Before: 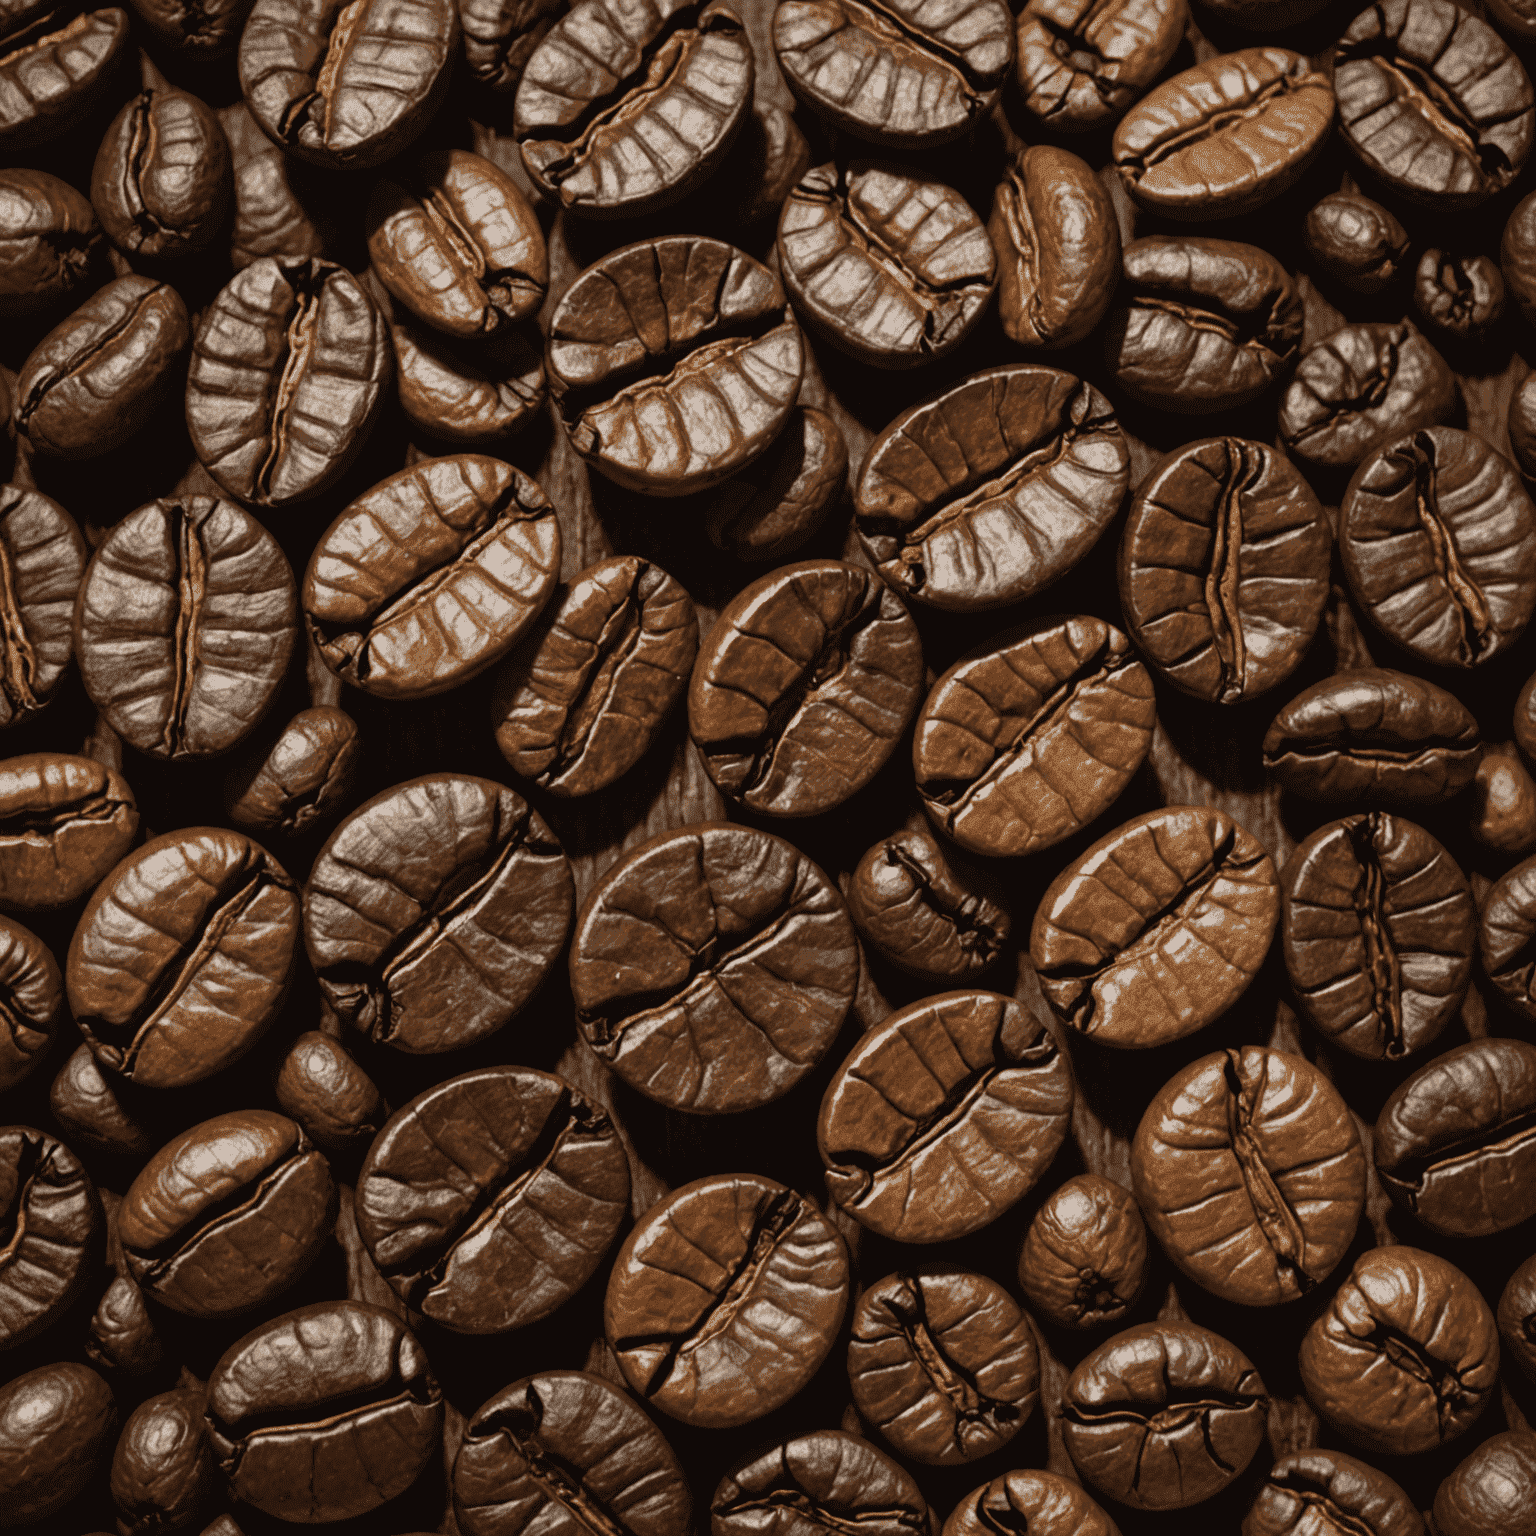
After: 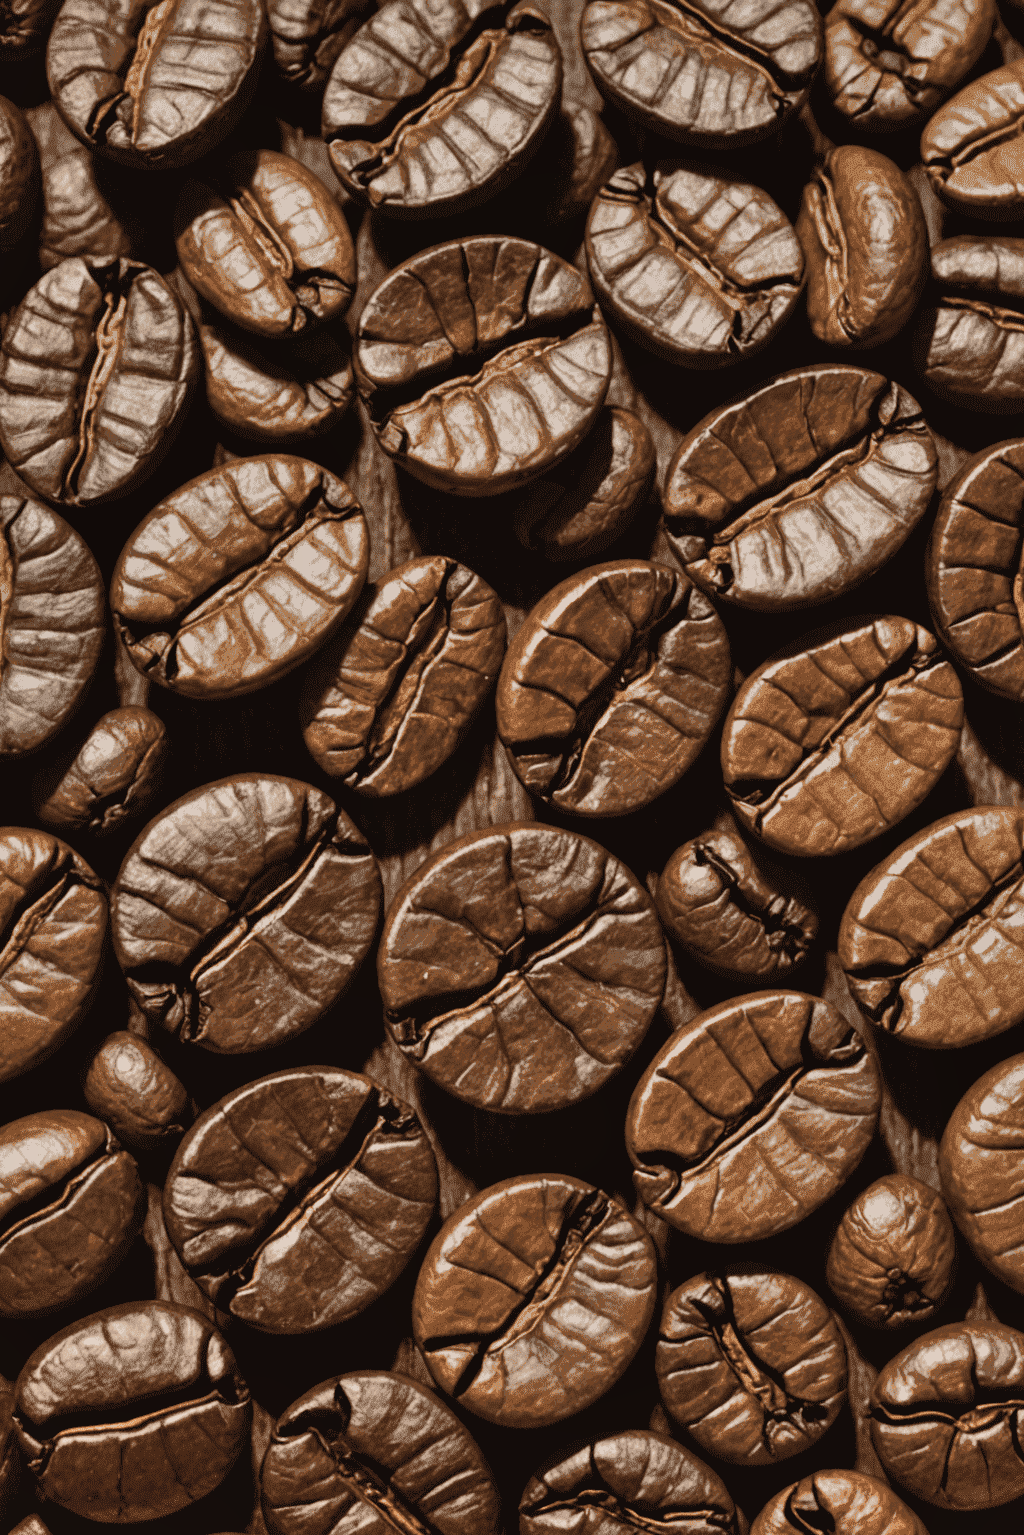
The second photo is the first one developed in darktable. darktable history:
shadows and highlights: shadows 47.58, highlights -40.78, highlights color adjustment 78.12%, soften with gaussian
crop and rotate: left 12.518%, right 20.794%
